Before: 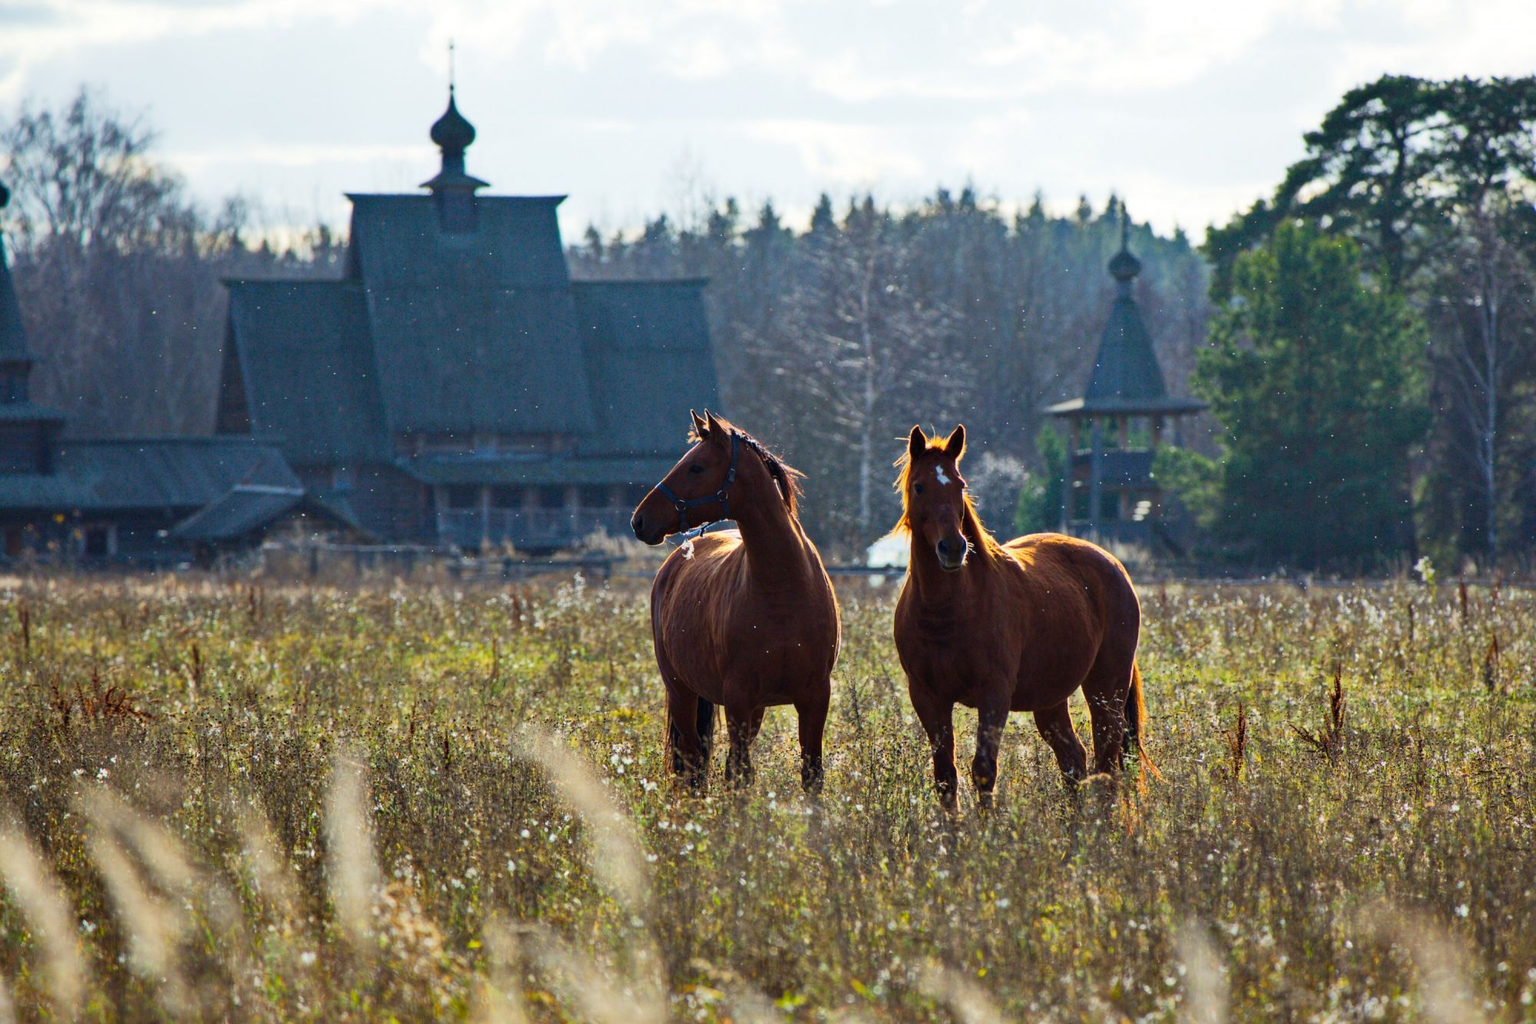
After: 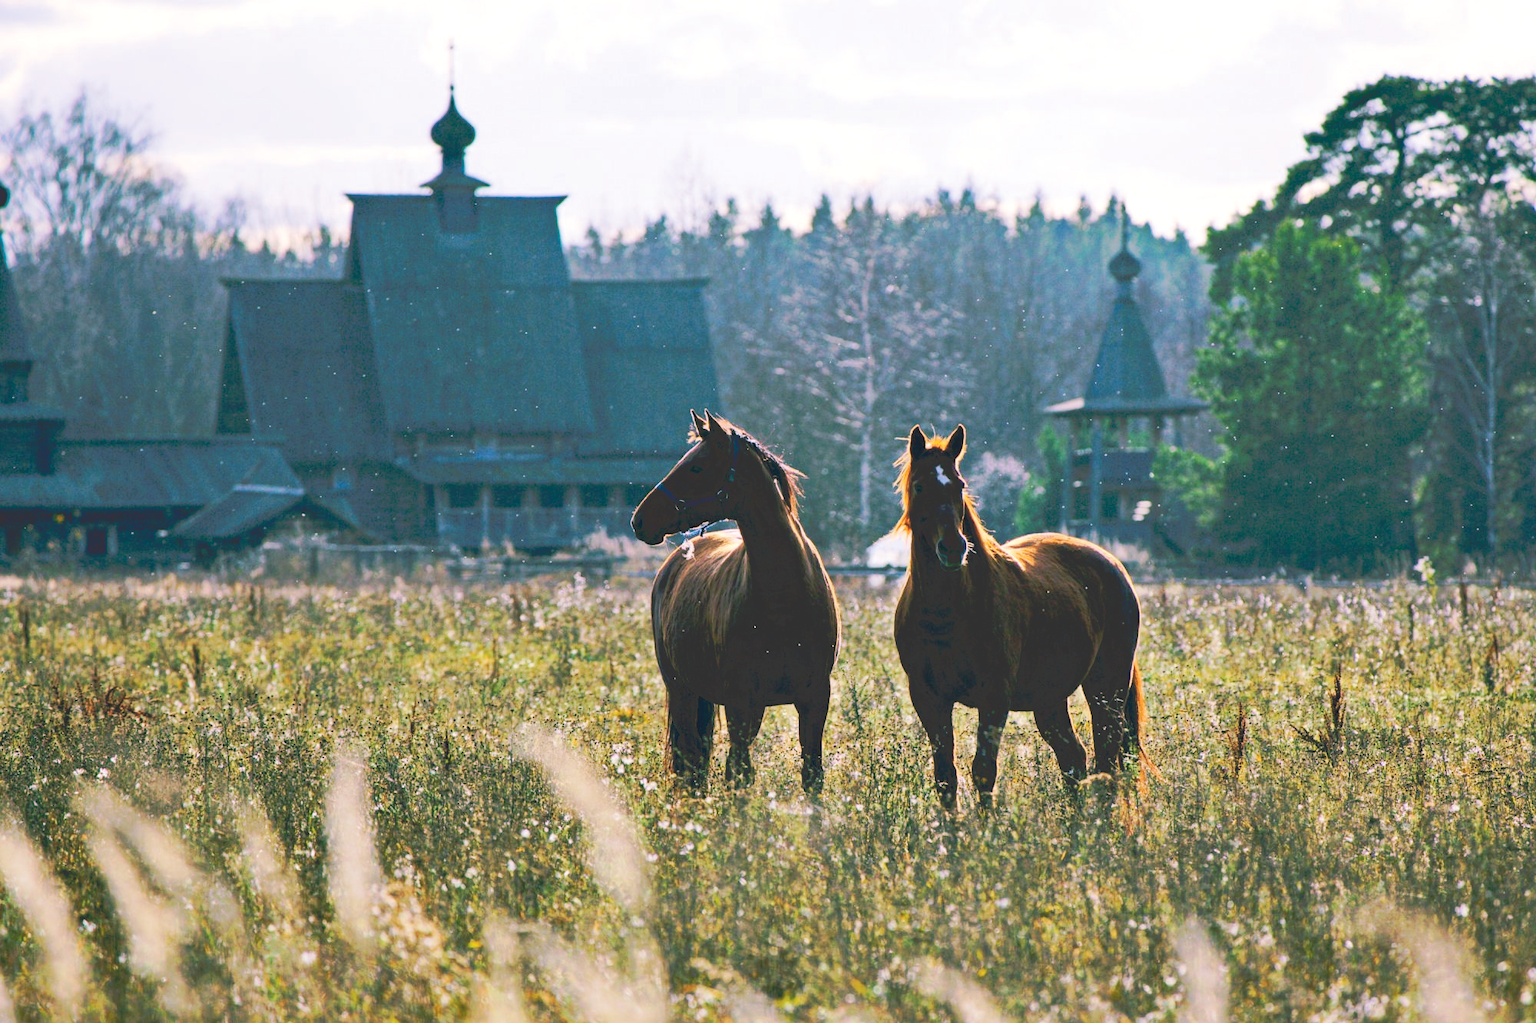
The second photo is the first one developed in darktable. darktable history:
tone curve: curves: ch0 [(0, 0) (0.003, 0.055) (0.011, 0.111) (0.025, 0.126) (0.044, 0.169) (0.069, 0.215) (0.1, 0.199) (0.136, 0.207) (0.177, 0.259) (0.224, 0.327) (0.277, 0.361) (0.335, 0.431) (0.399, 0.501) (0.468, 0.589) (0.543, 0.683) (0.623, 0.73) (0.709, 0.796) (0.801, 0.863) (0.898, 0.921) (1, 1)], preserve colors none
color look up table: target L [96.75, 94.82, 95.06, 85.75, 85.07, 89.06, 76.62, 62.62, 55.59, 63.74, 59.47, 31.8, 35.44, 26.27, 4, 200, 85, 77.48, 57.78, 68.11, 47.72, 47.73, 53.39, 45.71, 13.42, 95.22, 82.01, 73.29, 68.6, 66.88, 62.21, 58.55, 63.57, 59.87, 40.14, 44.02, 34, 40.55, 38.81, 36.05, 19.17, 17.1, 94.34, 86.06, 62.33, 55.88, 49.06, 52.49, 40.6], target a [-17.36, -14.01, -4.19, -101.22, -96.36, -37.69, -62.17, -50.37, -58.81, -33.83, -35.23, -14.56, -35.77, -16.89, -5.498, 0, 13.6, 34.45, 32.86, 12.96, 69.49, 72.85, 30.43, 26.96, 11.51, 5.494, 32.08, 16.15, 20.71, -7.48, 67.75, 80.59, 37.72, 42.19, 18.96, -1.983, 40.65, 1.717, 55.27, 53.1, 6.552, 11.24, -4.157, -67.92, -29.8, -25.17, -1.742, -15.24, -15.79], target b [107.45, 76.03, 20.68, 92.21, 52.26, 30.55, -22.44, 7.373, 59.61, 21.02, 56.7, 34.49, 25.75, 12.4, 0.914, 0, 38.1, 3.526, 65.62, 36.48, 58.38, 35.09, 24.31, 49.11, 15.87, -5.827, -26.53, -9.442, -41.07, -51.44, -29.33, -63.35, -18.48, -54.98, -92.67, -1.594, -103.9, -24, -6.245, -58.13, -14.89, -42.34, -5.371, -20.79, -57.54, -41.07, -60.83, -23.2, -14.02], num patches 49
